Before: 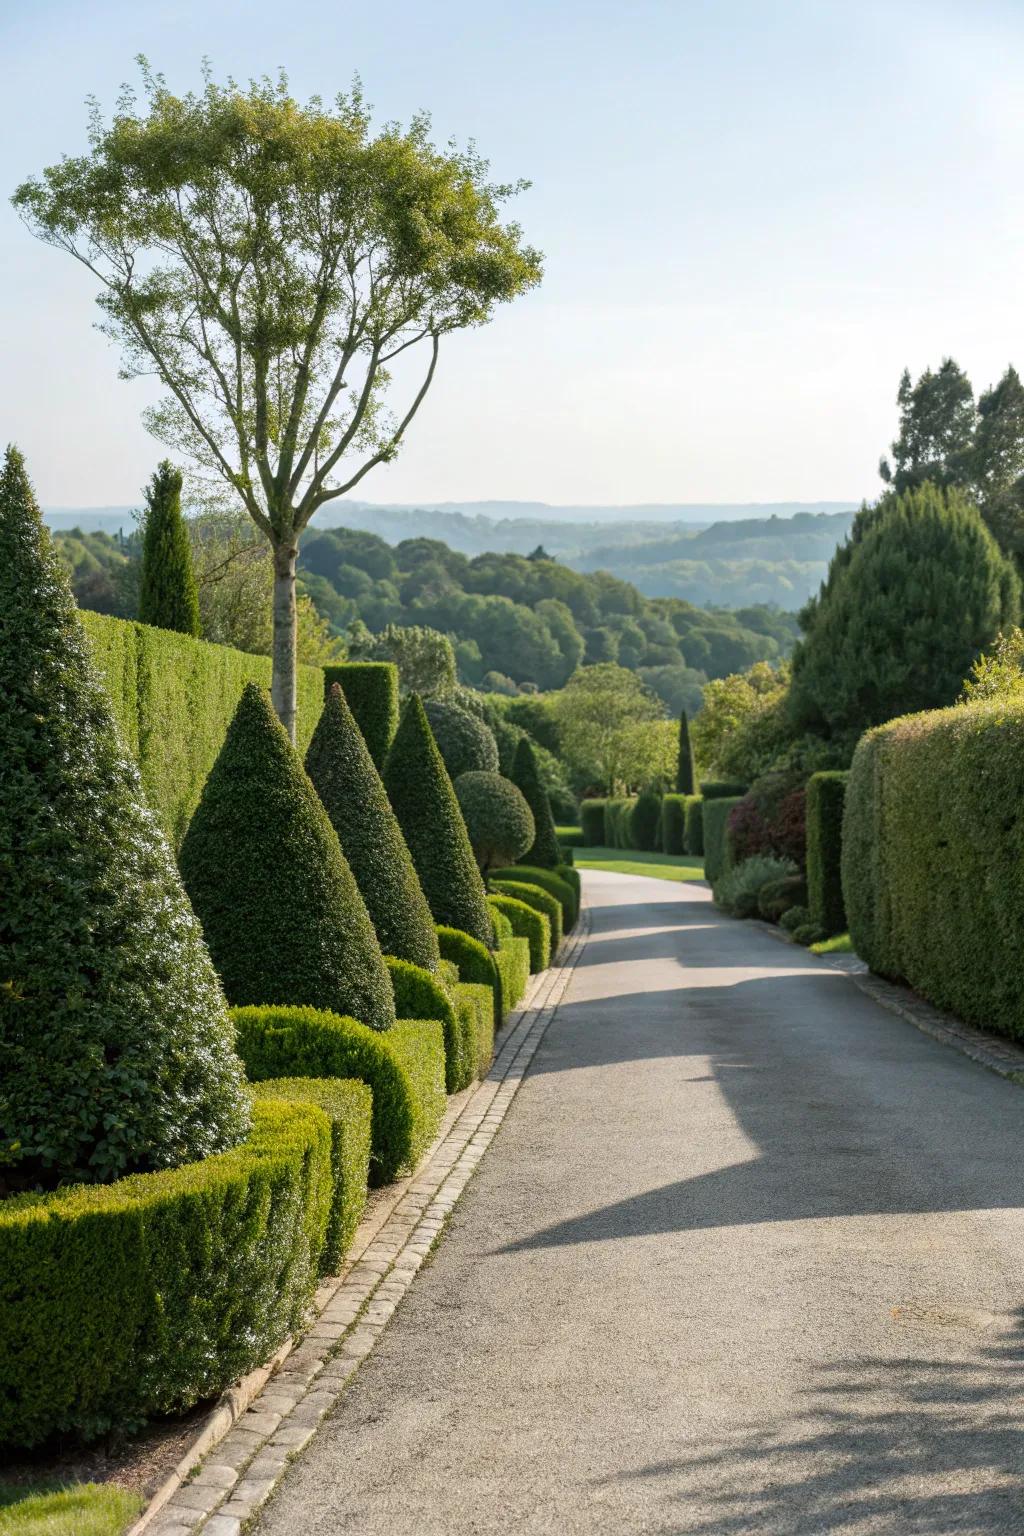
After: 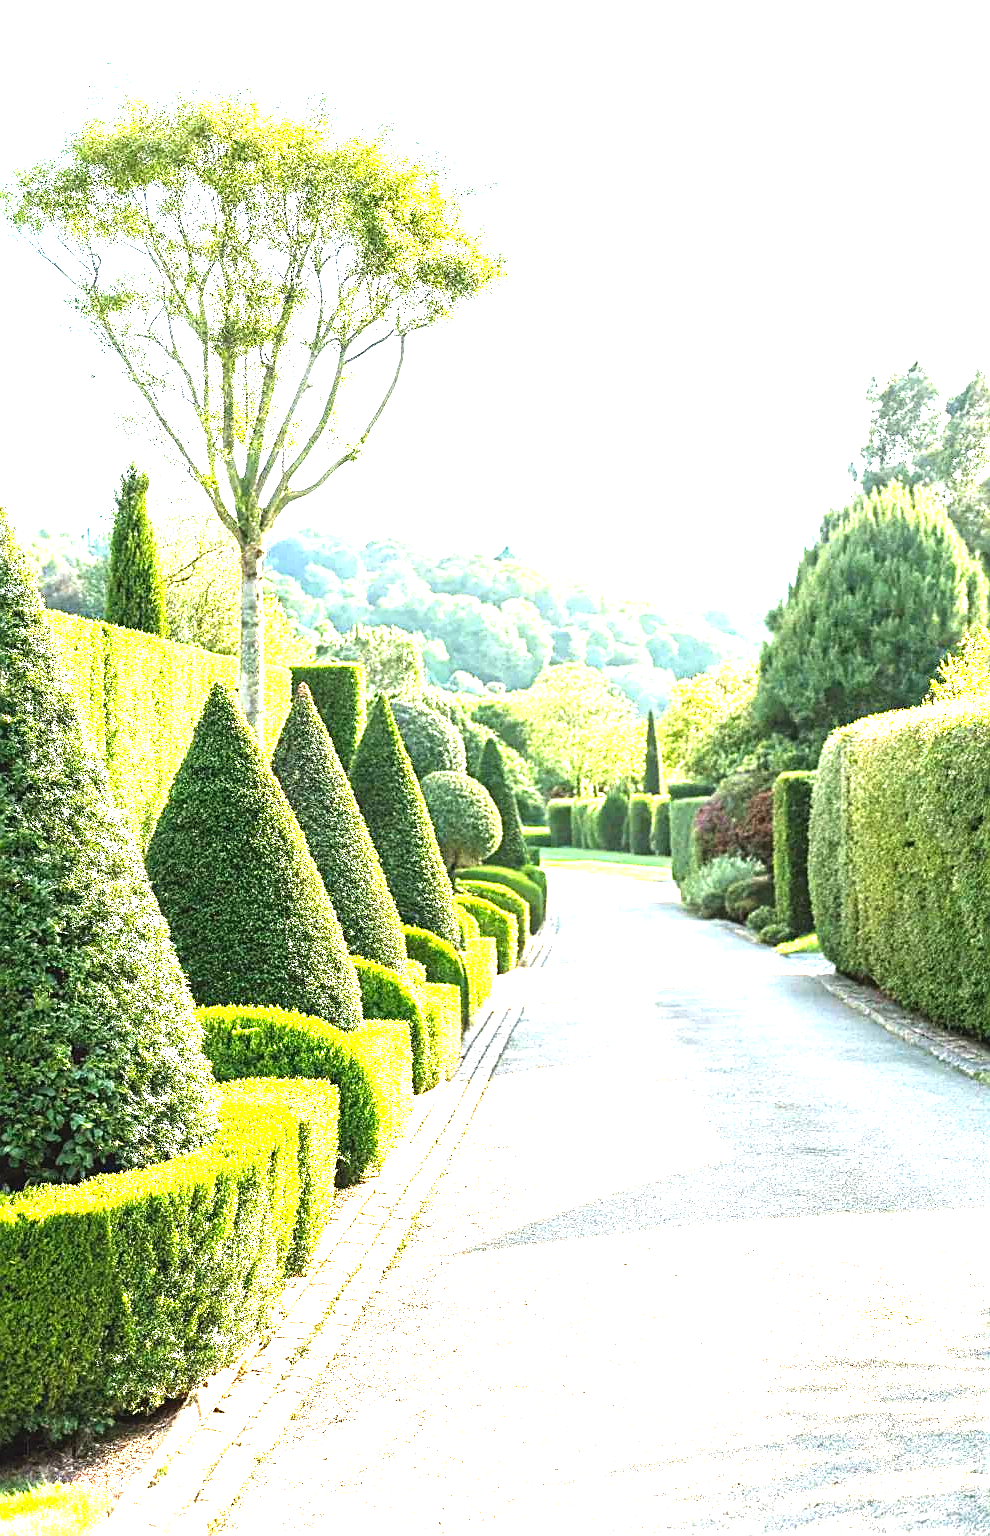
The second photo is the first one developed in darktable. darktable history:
sharpen: on, module defaults
exposure: black level correction -0.002, exposure 1.115 EV, compensate highlight preservation false
levels: levels [0, 0.281, 0.562]
crop and rotate: left 3.238%
